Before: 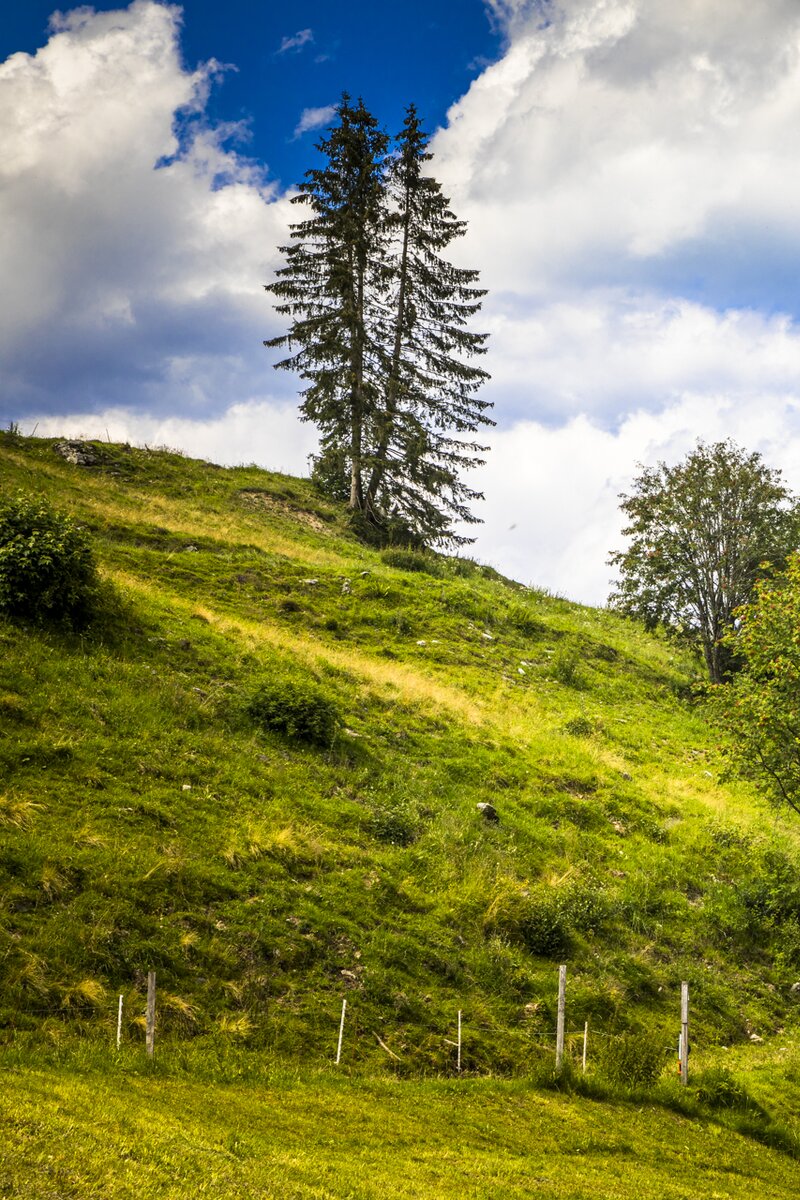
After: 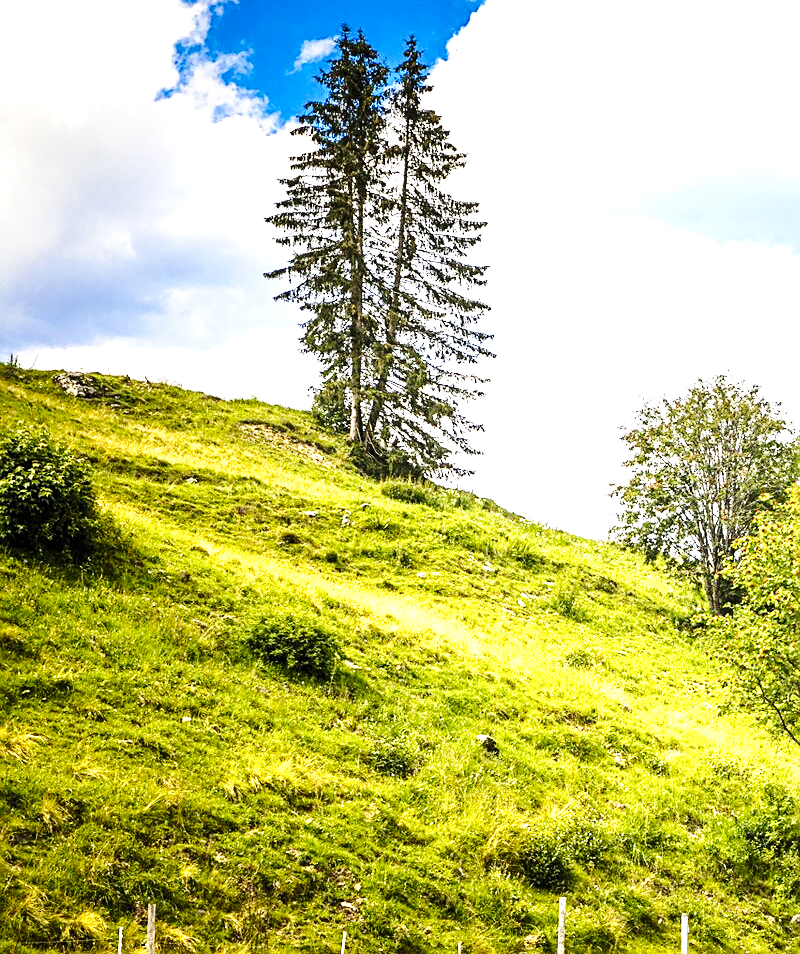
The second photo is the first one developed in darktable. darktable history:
base curve: curves: ch0 [(0, 0) (0.036, 0.025) (0.121, 0.166) (0.206, 0.329) (0.605, 0.79) (1, 1)], preserve colors none
crop and rotate: top 5.668%, bottom 14.793%
exposure: exposure 1.204 EV, compensate highlight preservation false
sharpen: on, module defaults
